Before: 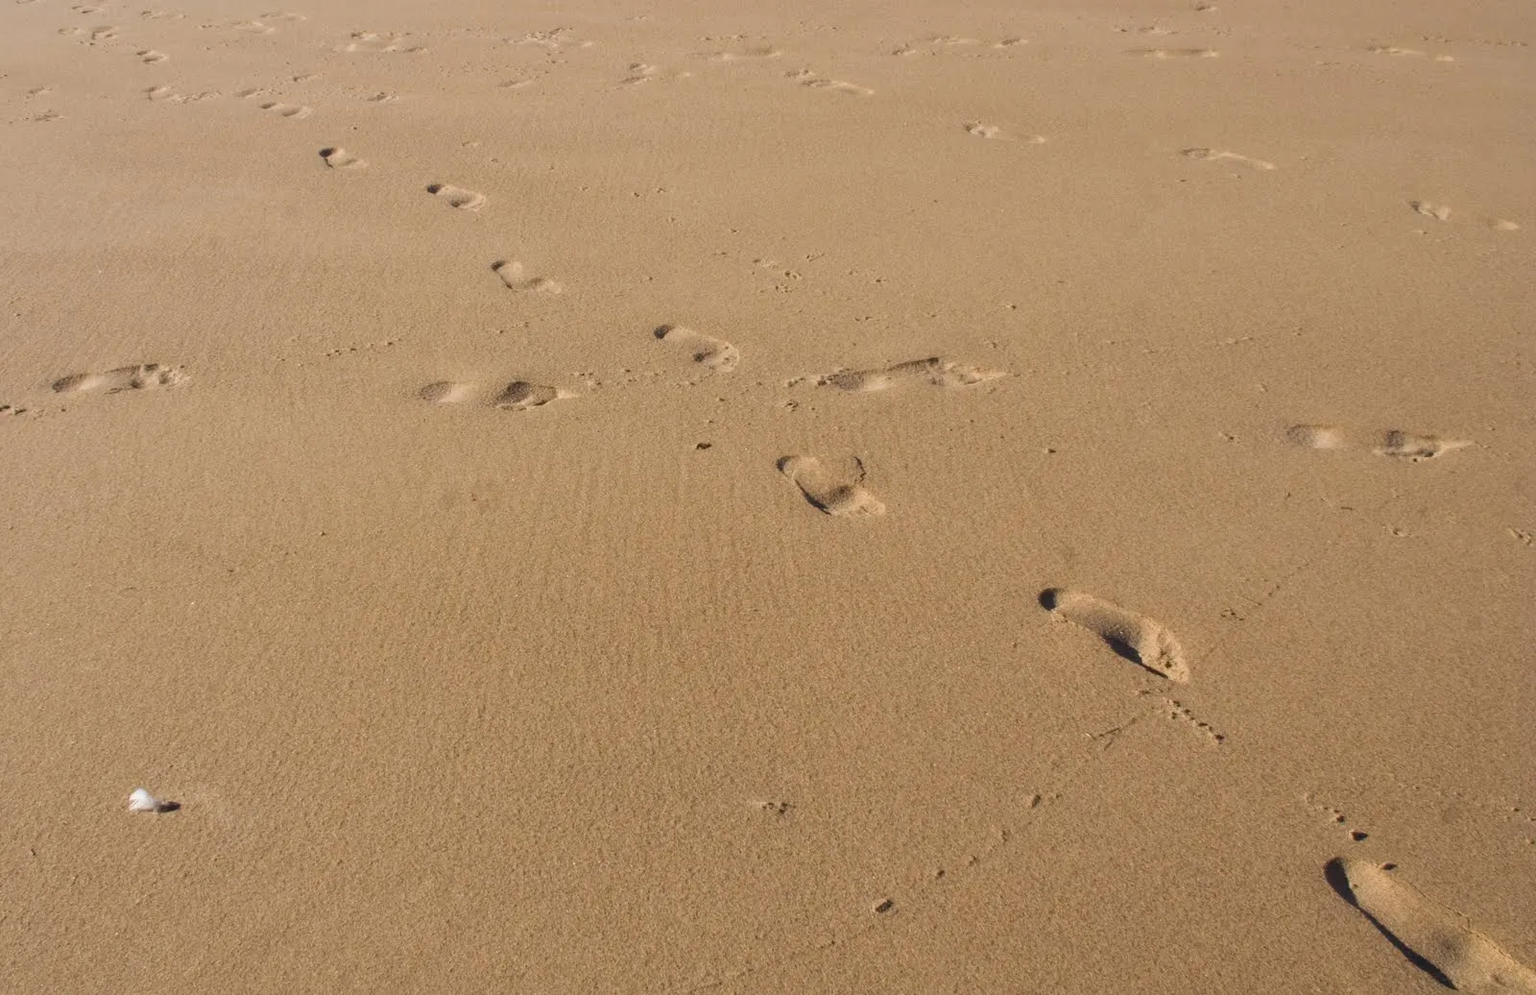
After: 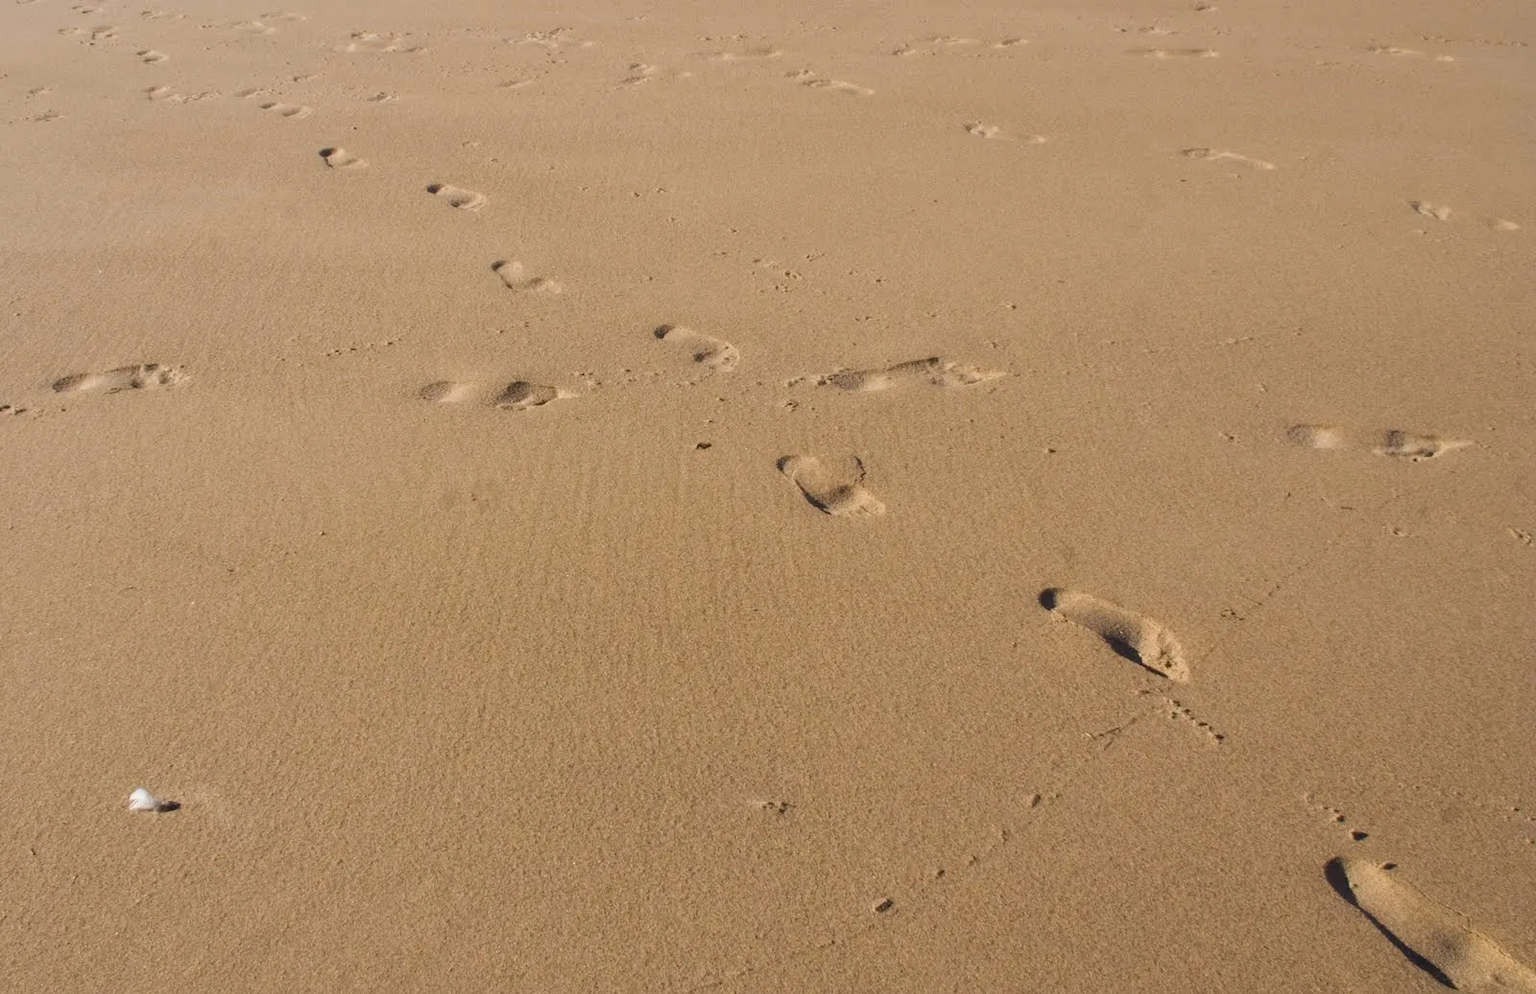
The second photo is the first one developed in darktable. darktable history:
exposure: exposure -0.001 EV, compensate exposure bias true, compensate highlight preservation false
